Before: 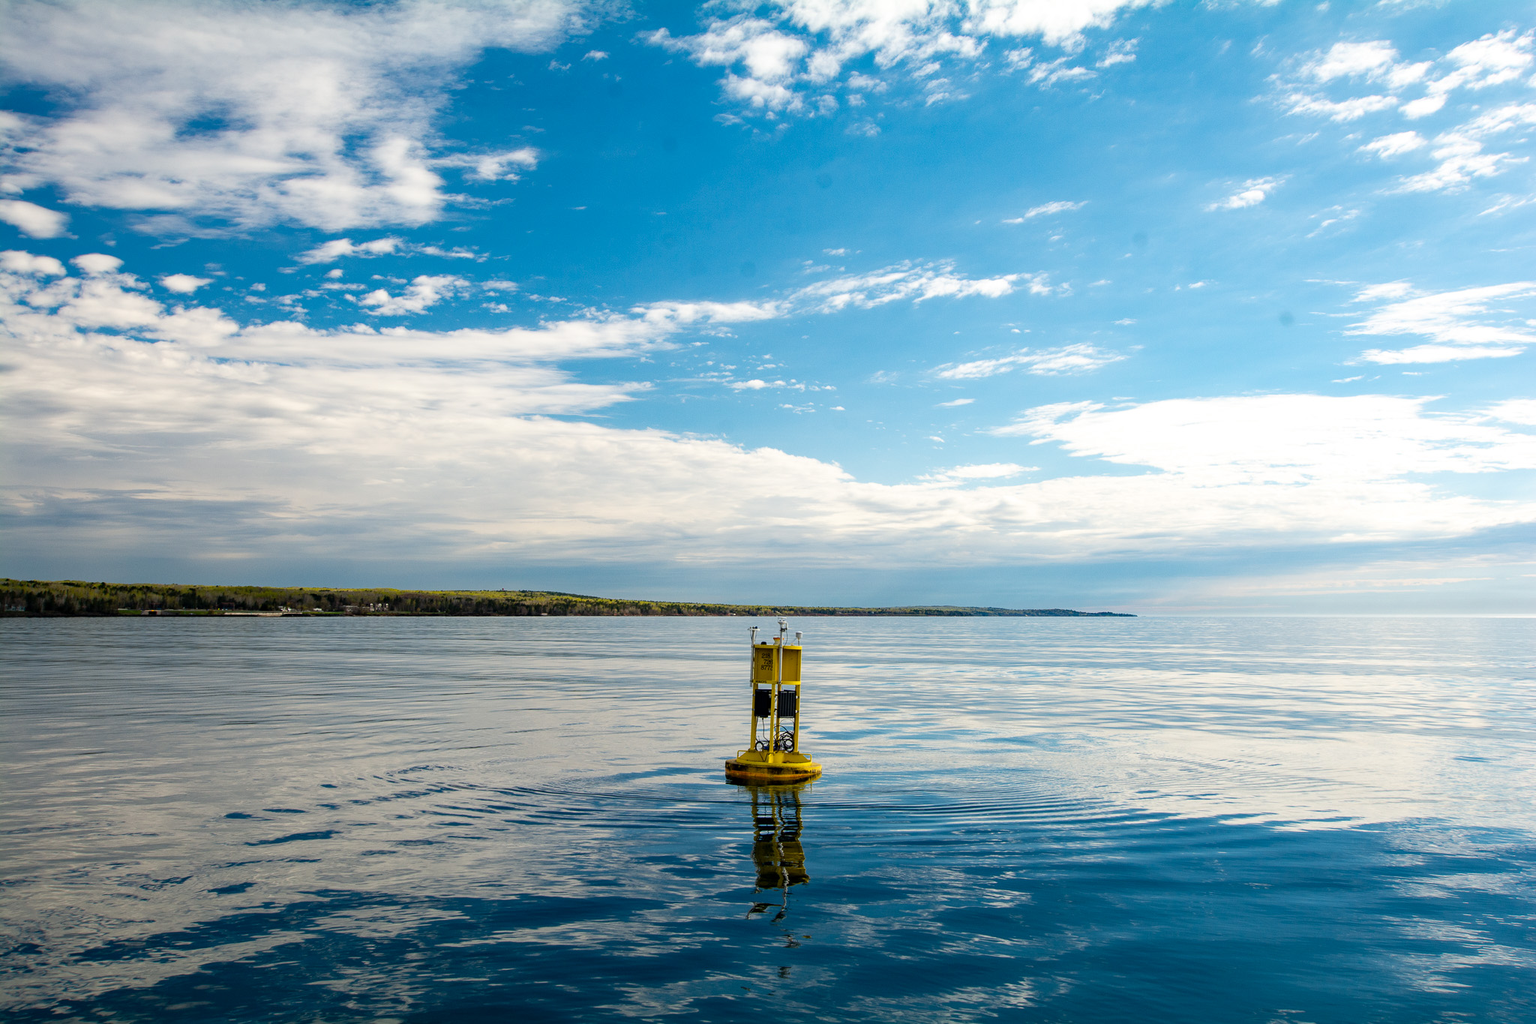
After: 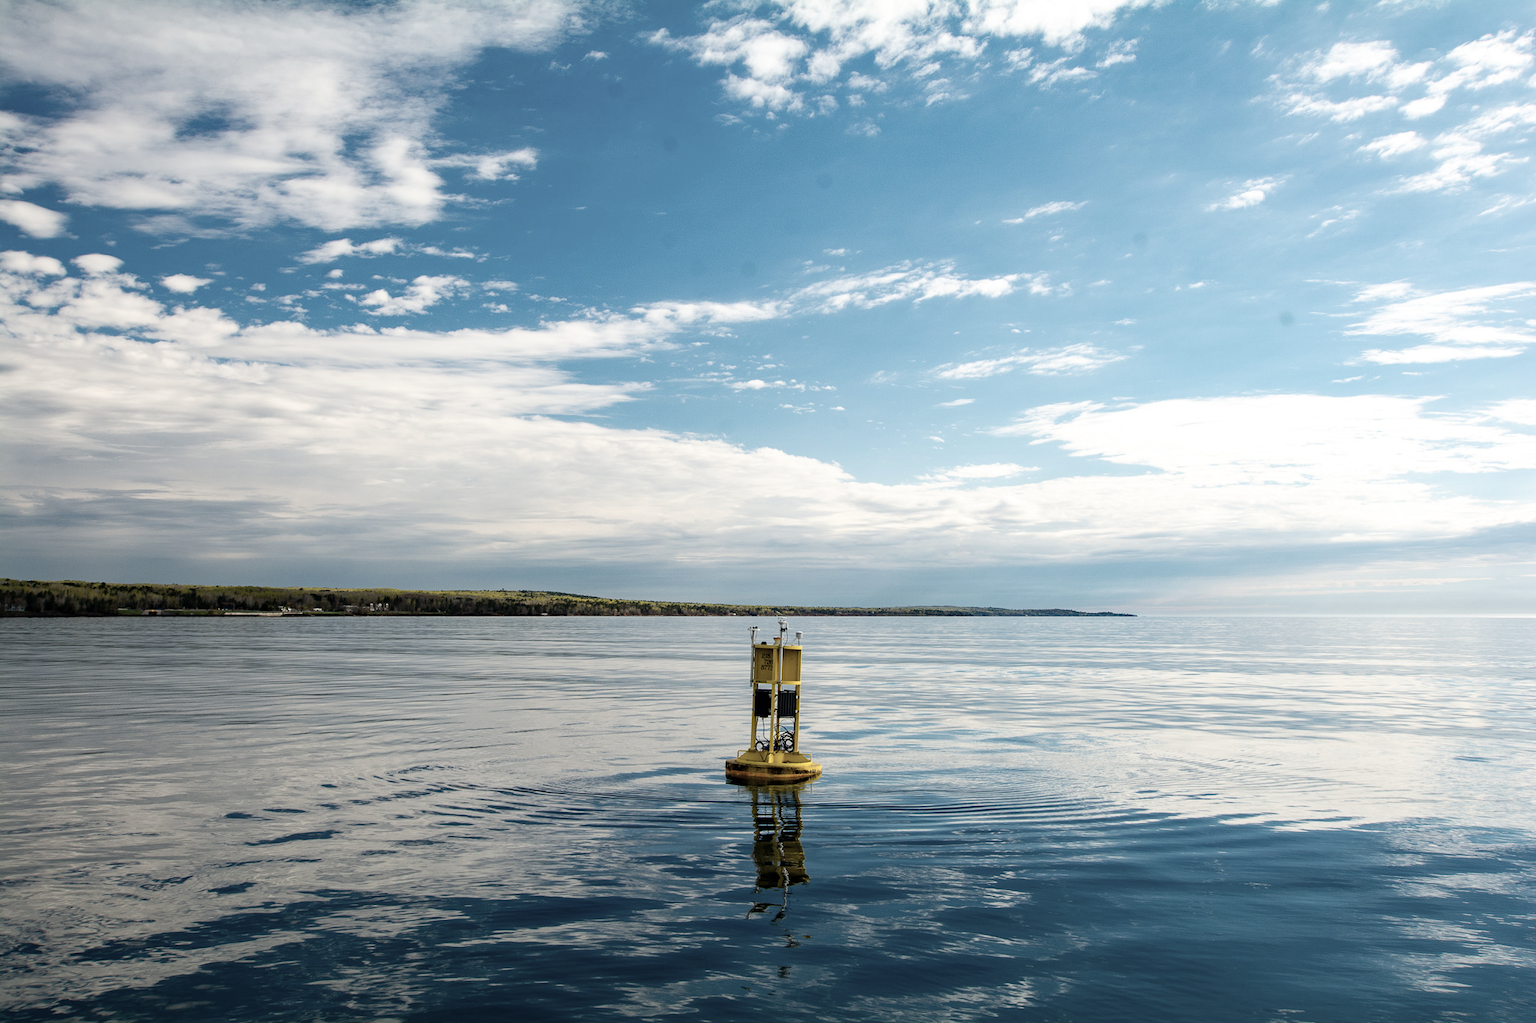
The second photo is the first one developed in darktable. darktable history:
contrast brightness saturation: contrast 0.102, saturation -0.364
